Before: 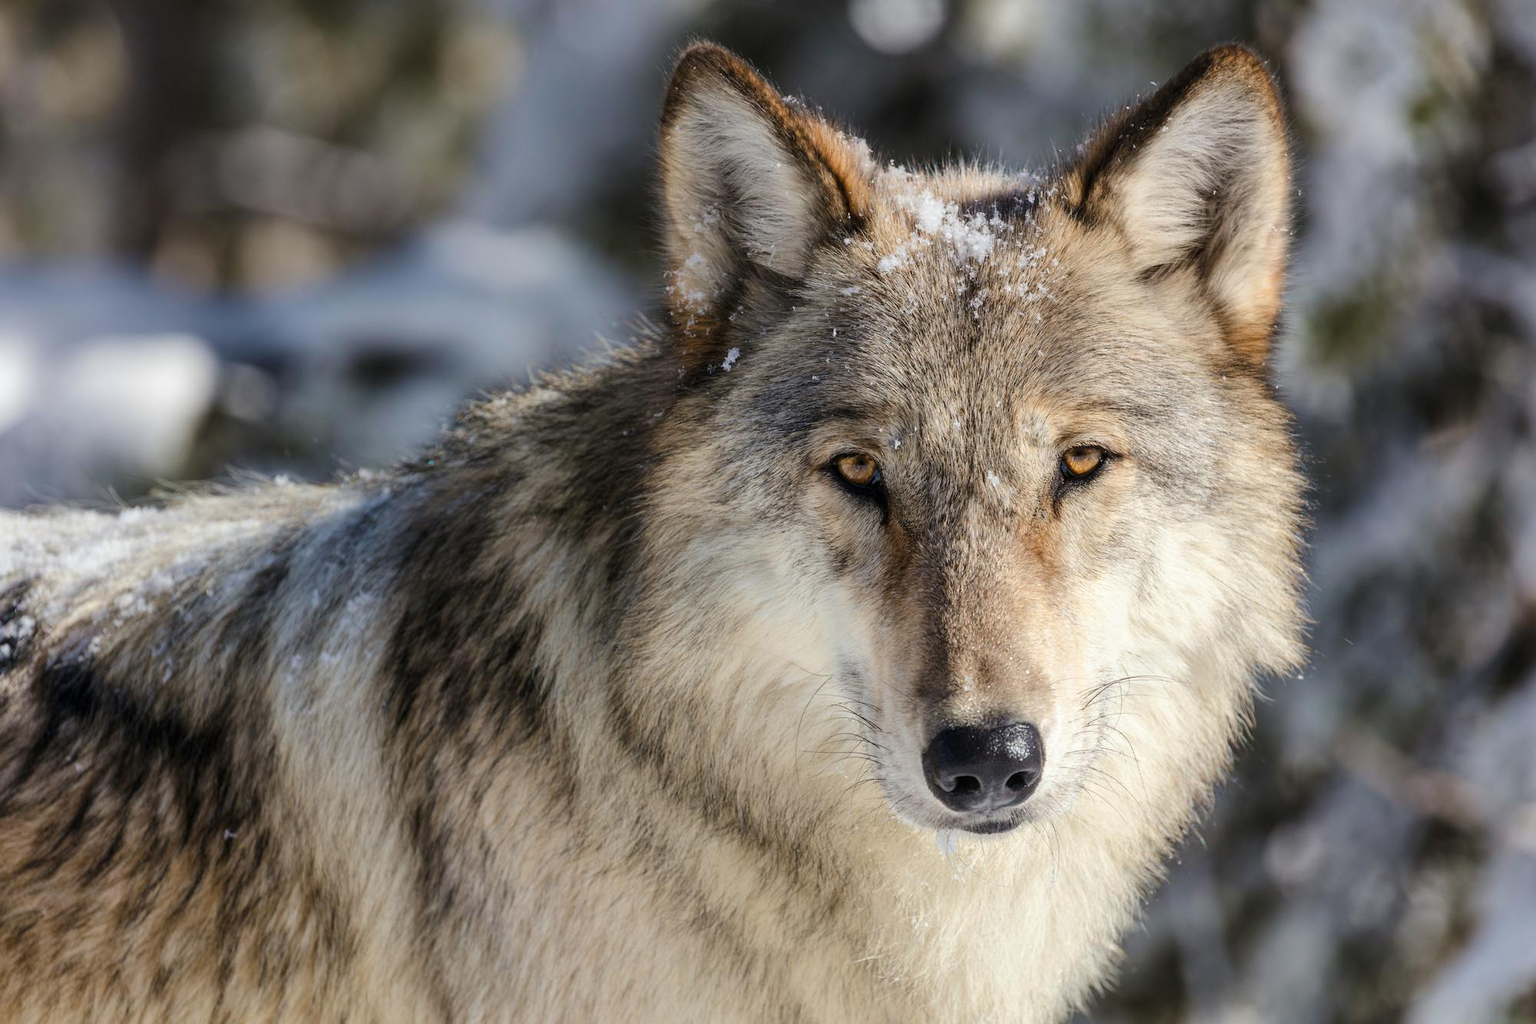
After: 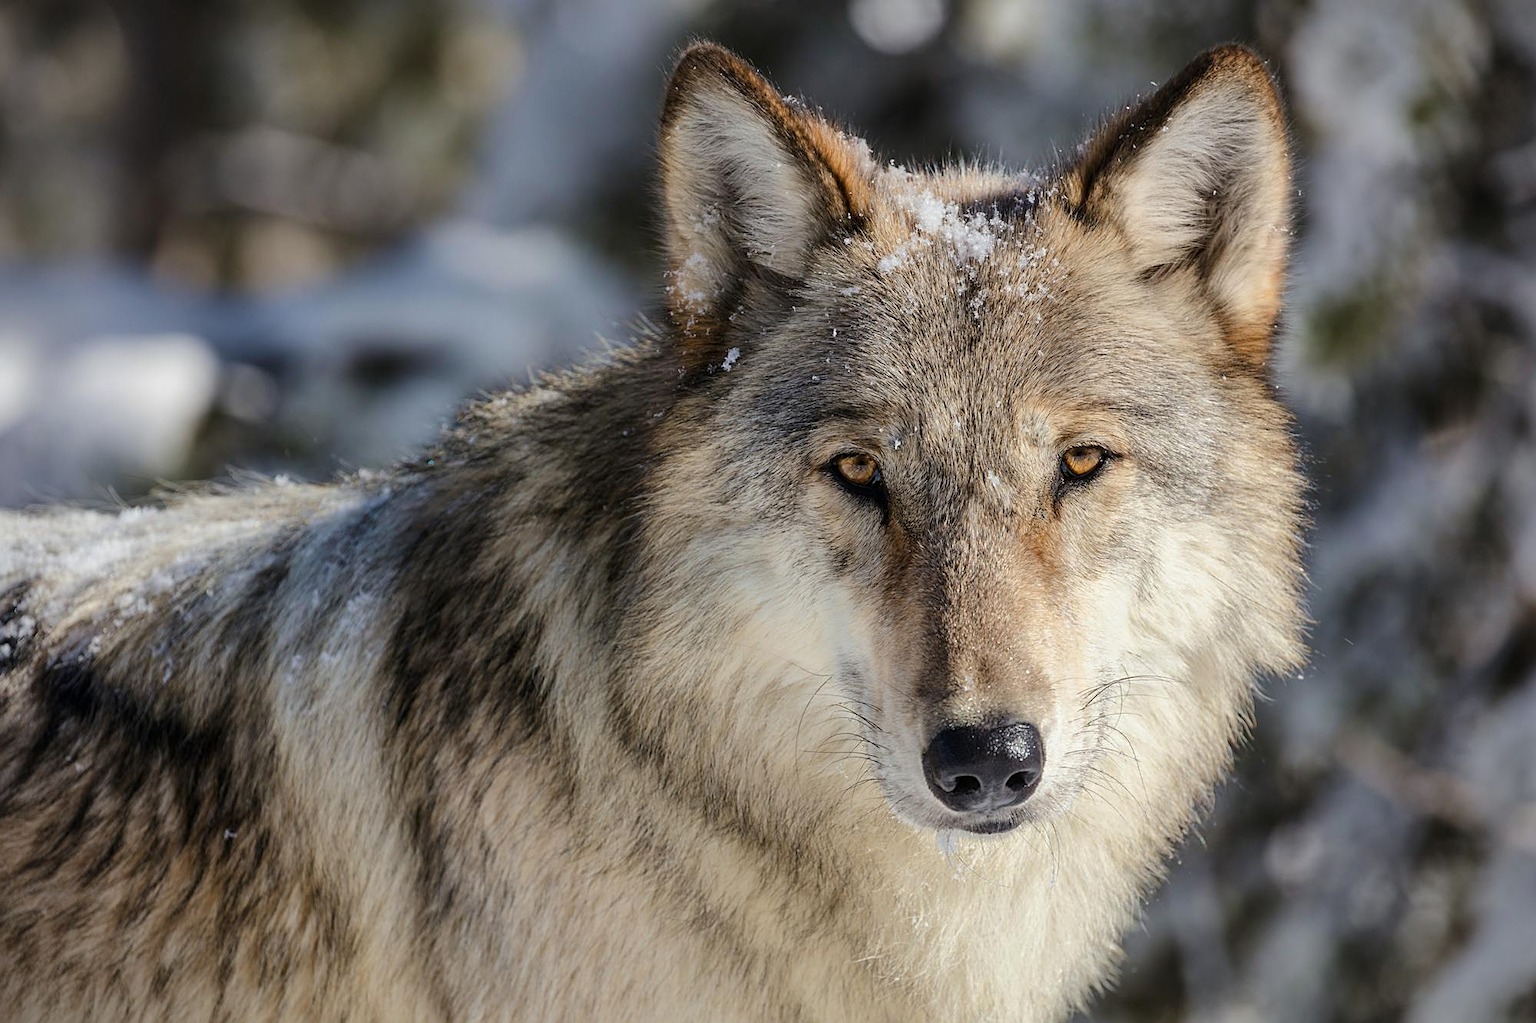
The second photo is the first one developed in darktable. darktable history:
shadows and highlights: shadows -20.01, white point adjustment -1.97, highlights -34.84
sharpen: on, module defaults
vignetting: fall-off start 89.41%, fall-off radius 44.37%, center (0, 0.007), width/height ratio 1.161, unbound false
